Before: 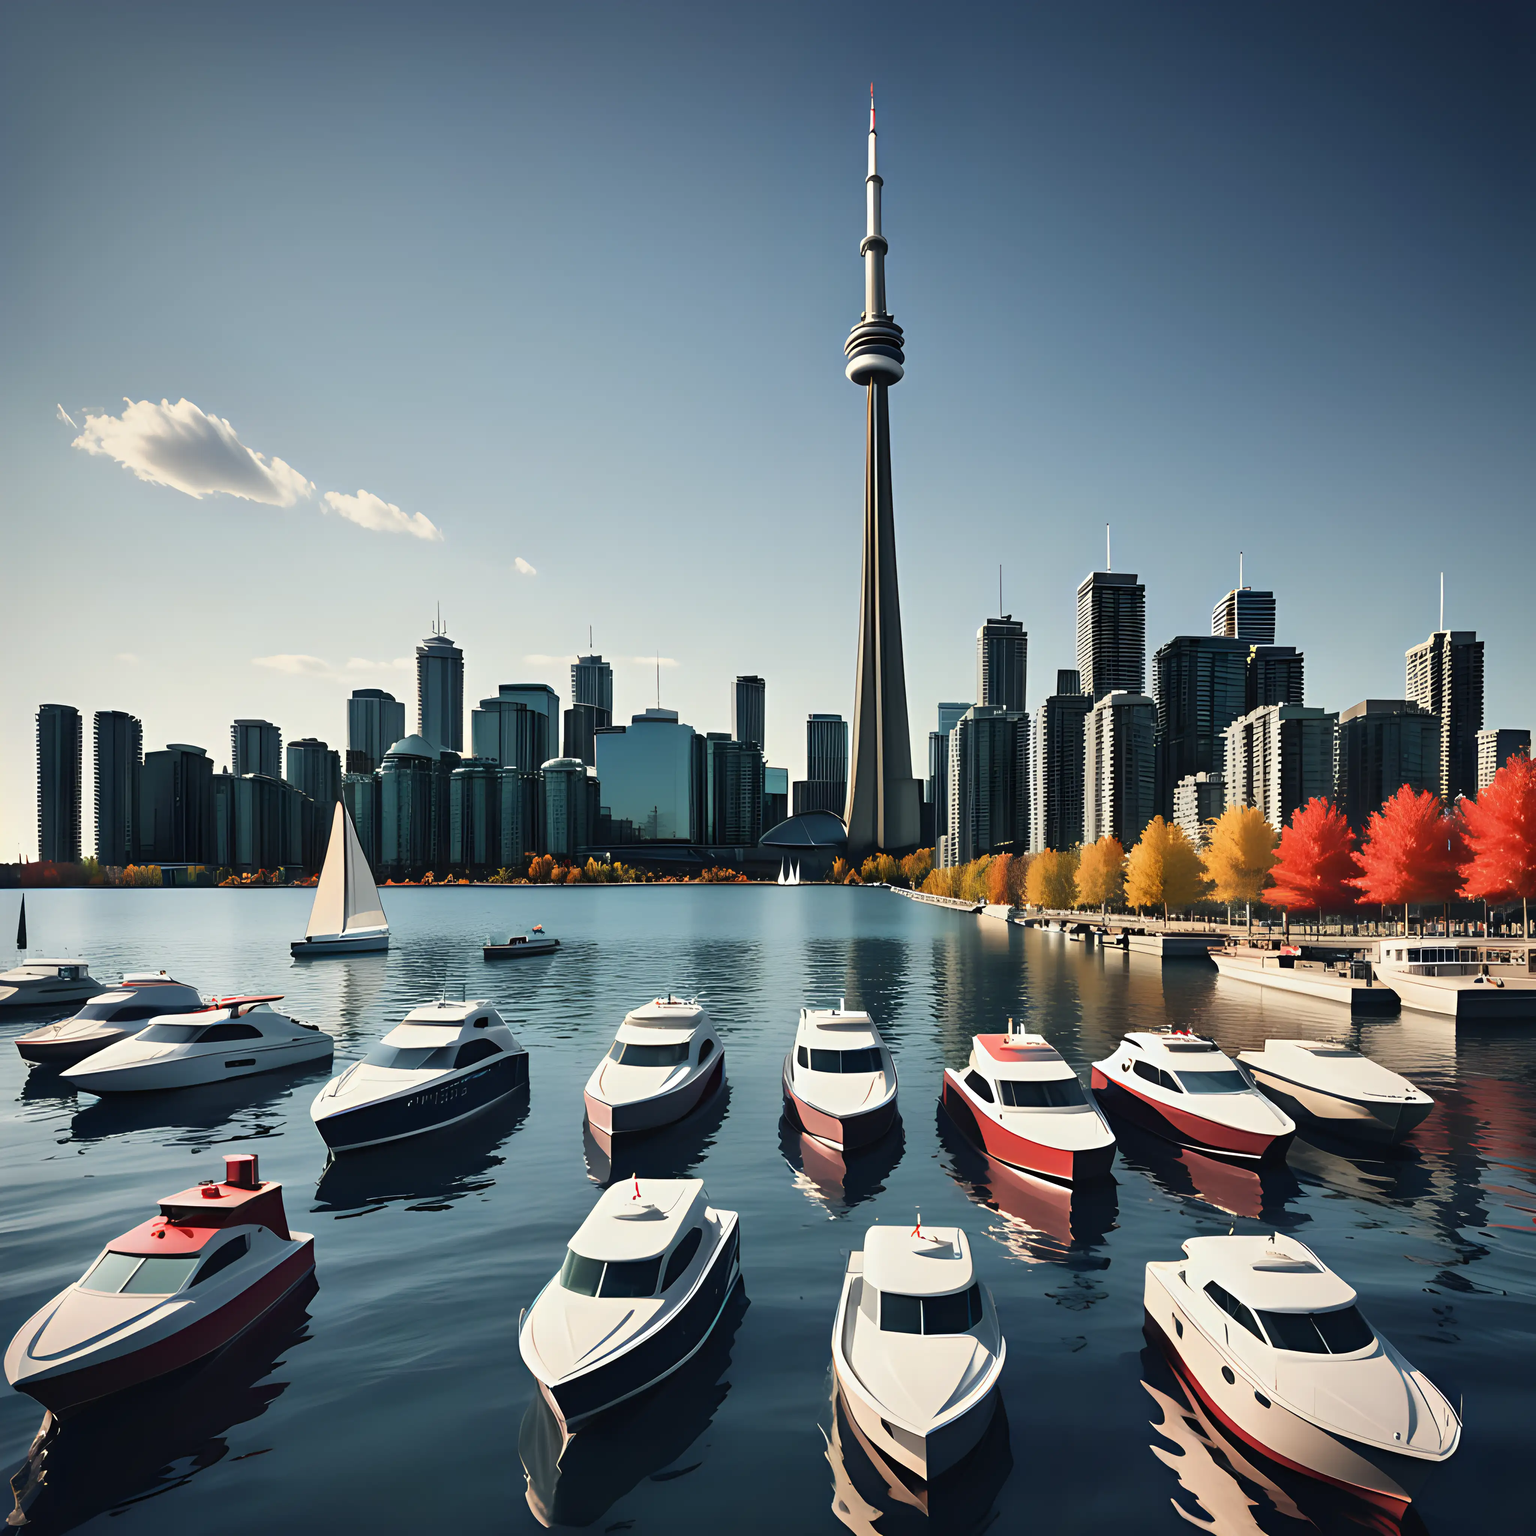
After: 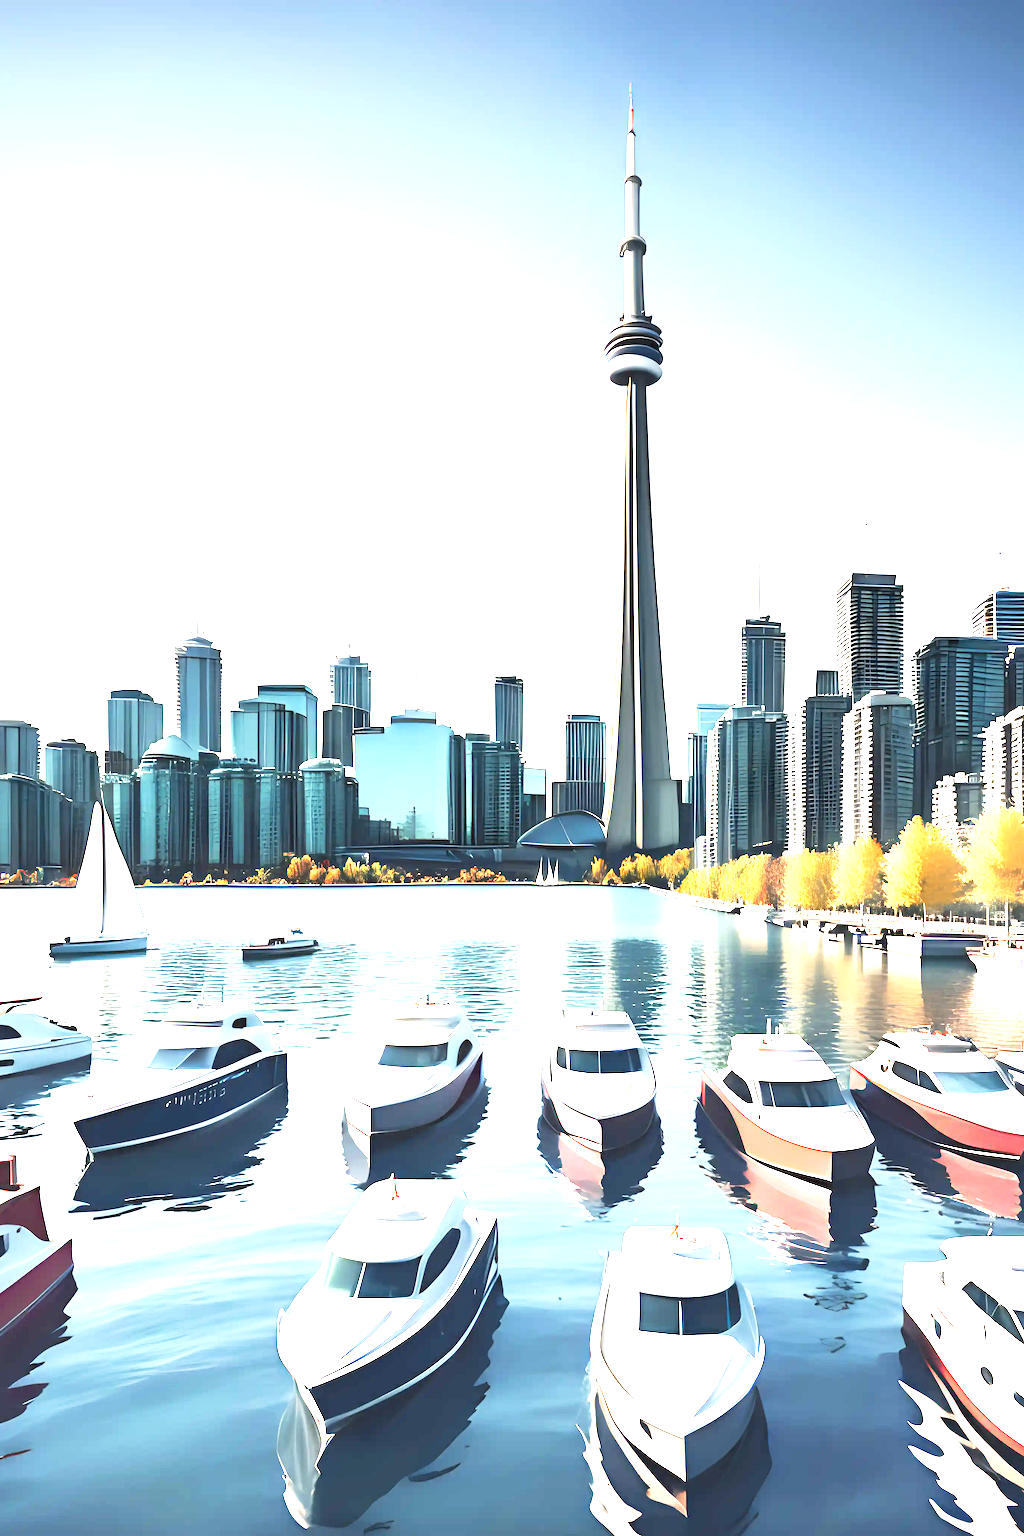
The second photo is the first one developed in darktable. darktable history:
exposure: exposure 3 EV, compensate highlight preservation false
crop and rotate: left 15.754%, right 17.579%
graduated density: on, module defaults
tone curve: curves: ch0 [(0, 0) (0.003, 0.003) (0.011, 0.012) (0.025, 0.026) (0.044, 0.047) (0.069, 0.073) (0.1, 0.105) (0.136, 0.143) (0.177, 0.187) (0.224, 0.237) (0.277, 0.293) (0.335, 0.354) (0.399, 0.422) (0.468, 0.495) (0.543, 0.574) (0.623, 0.659) (0.709, 0.749) (0.801, 0.846) (0.898, 0.932) (1, 1)], preserve colors none
